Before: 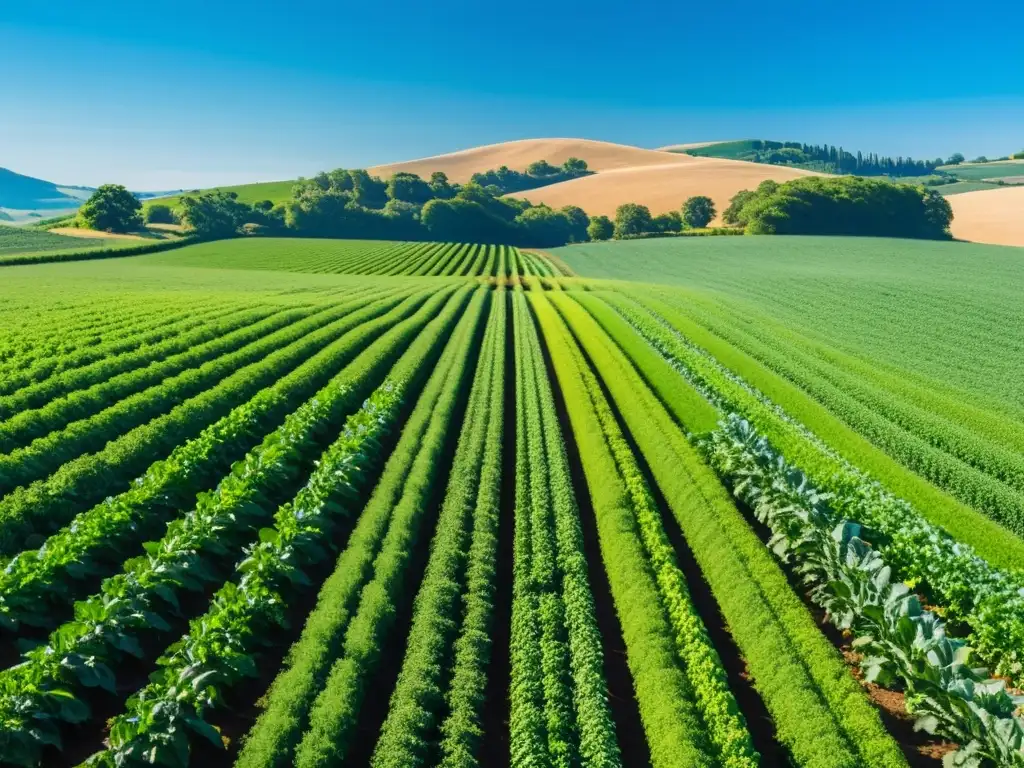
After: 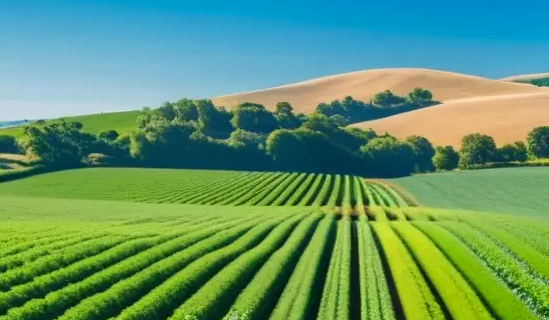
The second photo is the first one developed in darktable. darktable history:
shadows and highlights: shadows 76.1, highlights -61.09, soften with gaussian
crop: left 15.148%, top 9.124%, right 31.203%, bottom 49.149%
